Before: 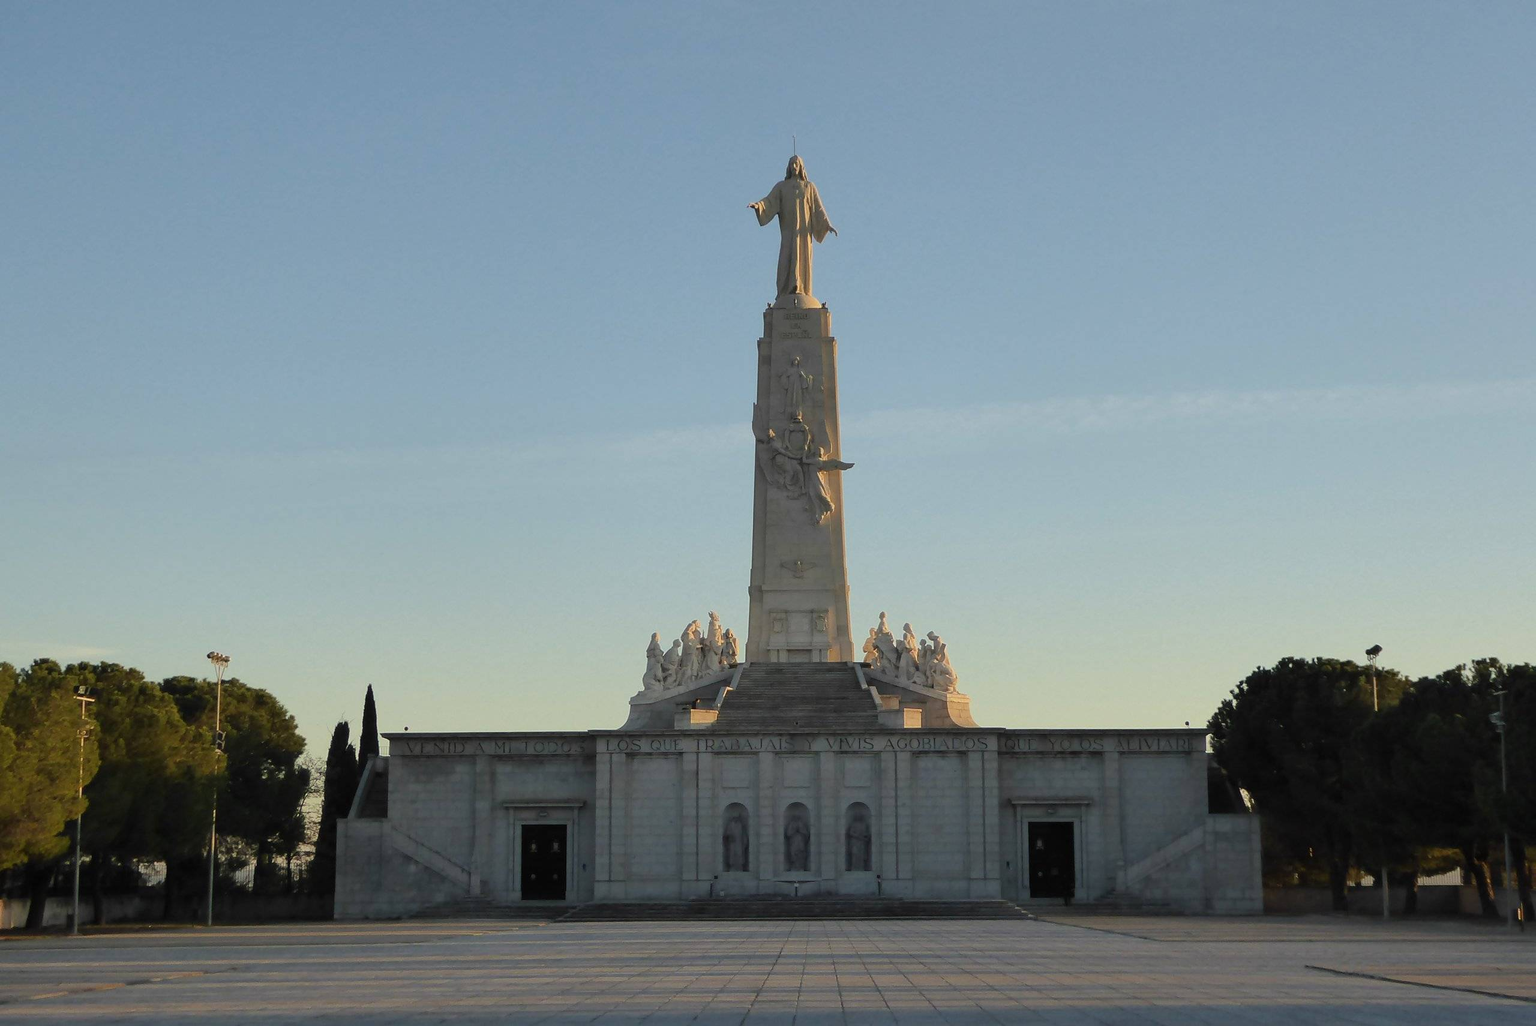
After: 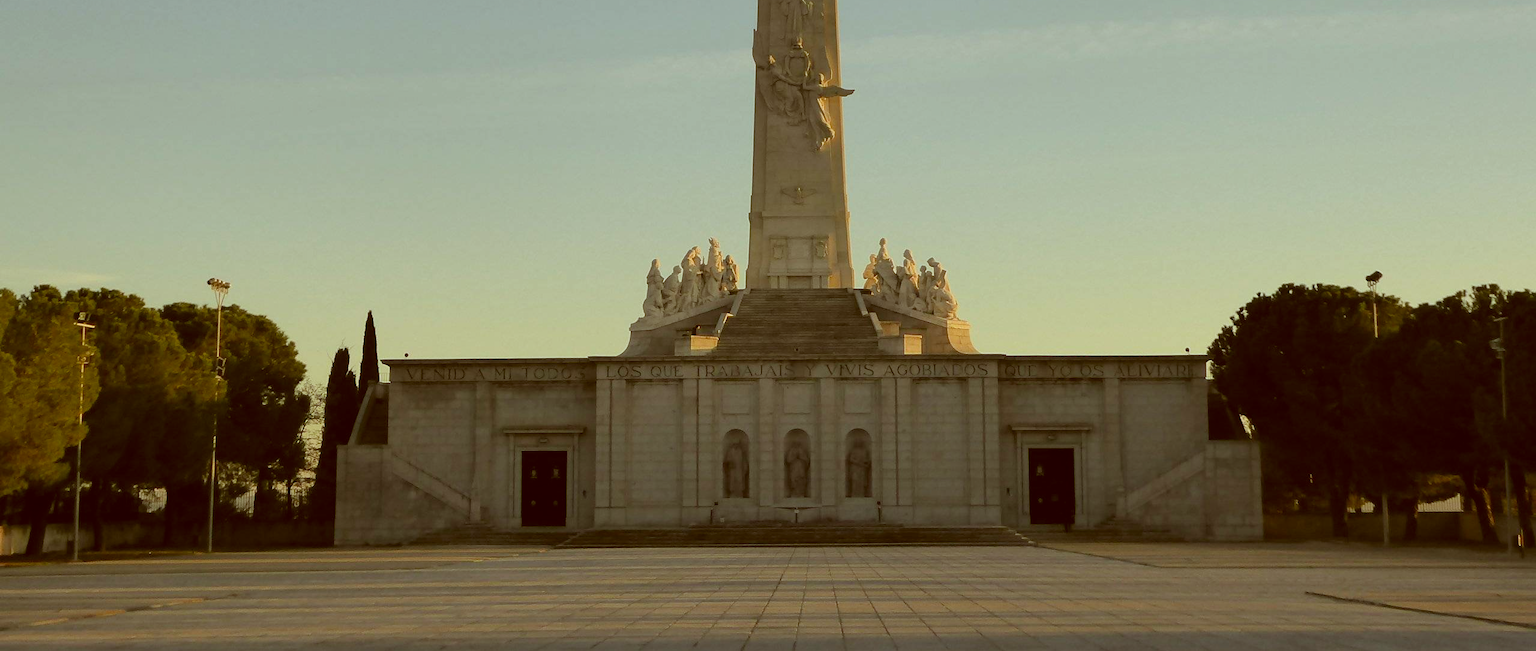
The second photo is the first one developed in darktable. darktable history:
crop and rotate: top 36.435%
color correction: highlights a* -5.3, highlights b* 9.8, shadows a* 9.8, shadows b* 24.26
